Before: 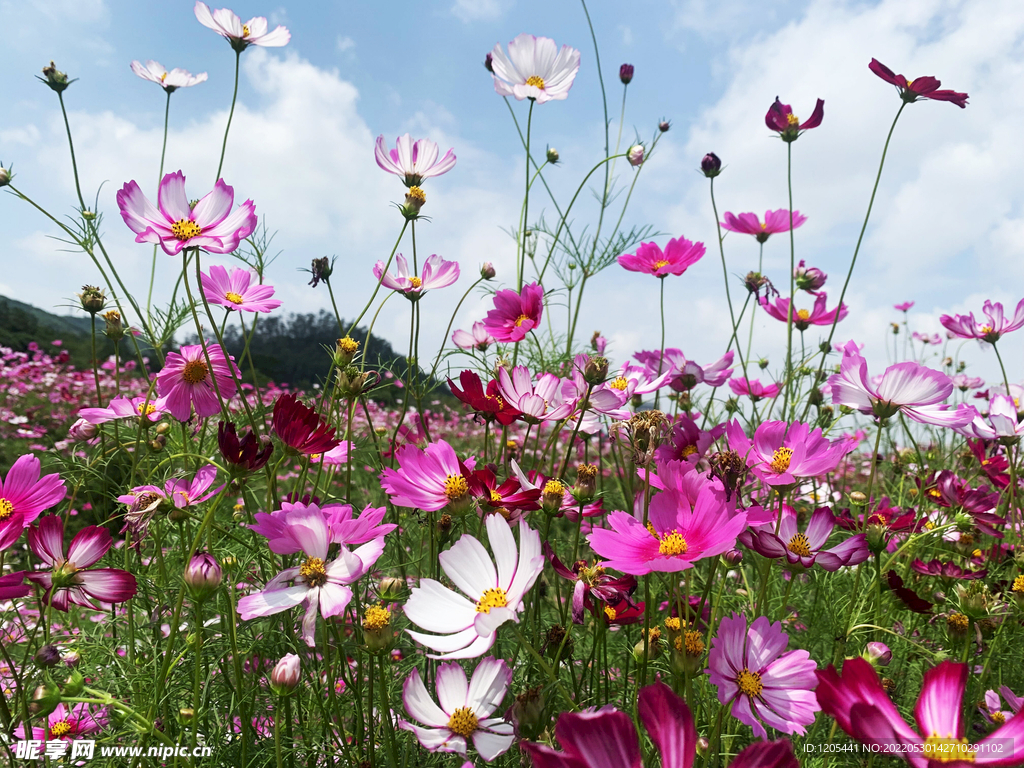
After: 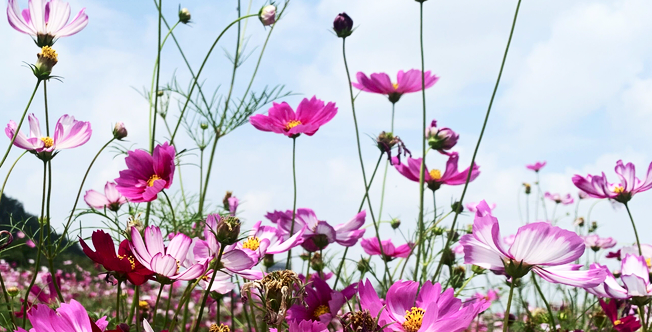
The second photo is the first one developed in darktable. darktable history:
crop: left 36.005%, top 18.293%, right 0.31%, bottom 38.444%
contrast brightness saturation: contrast 0.22
